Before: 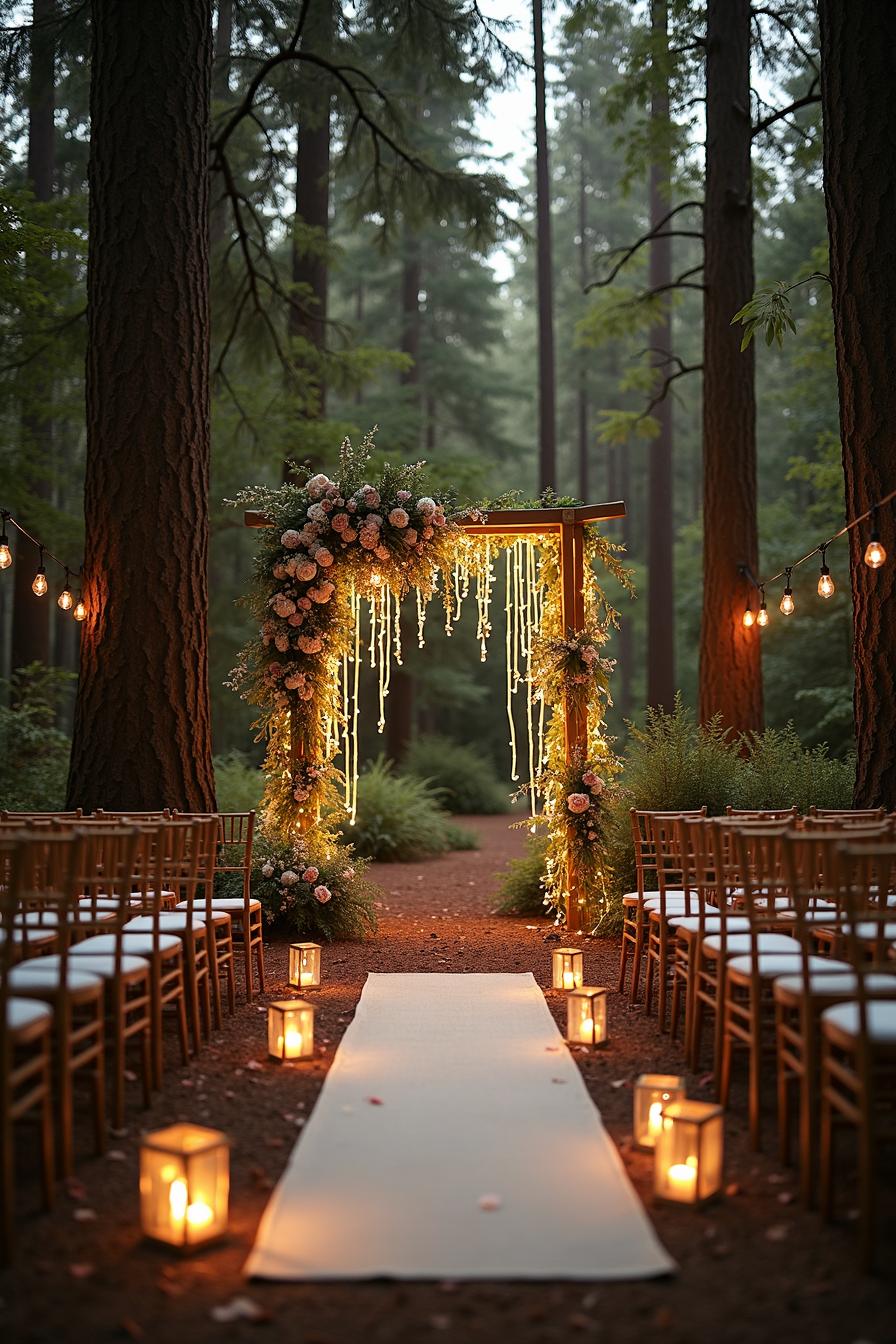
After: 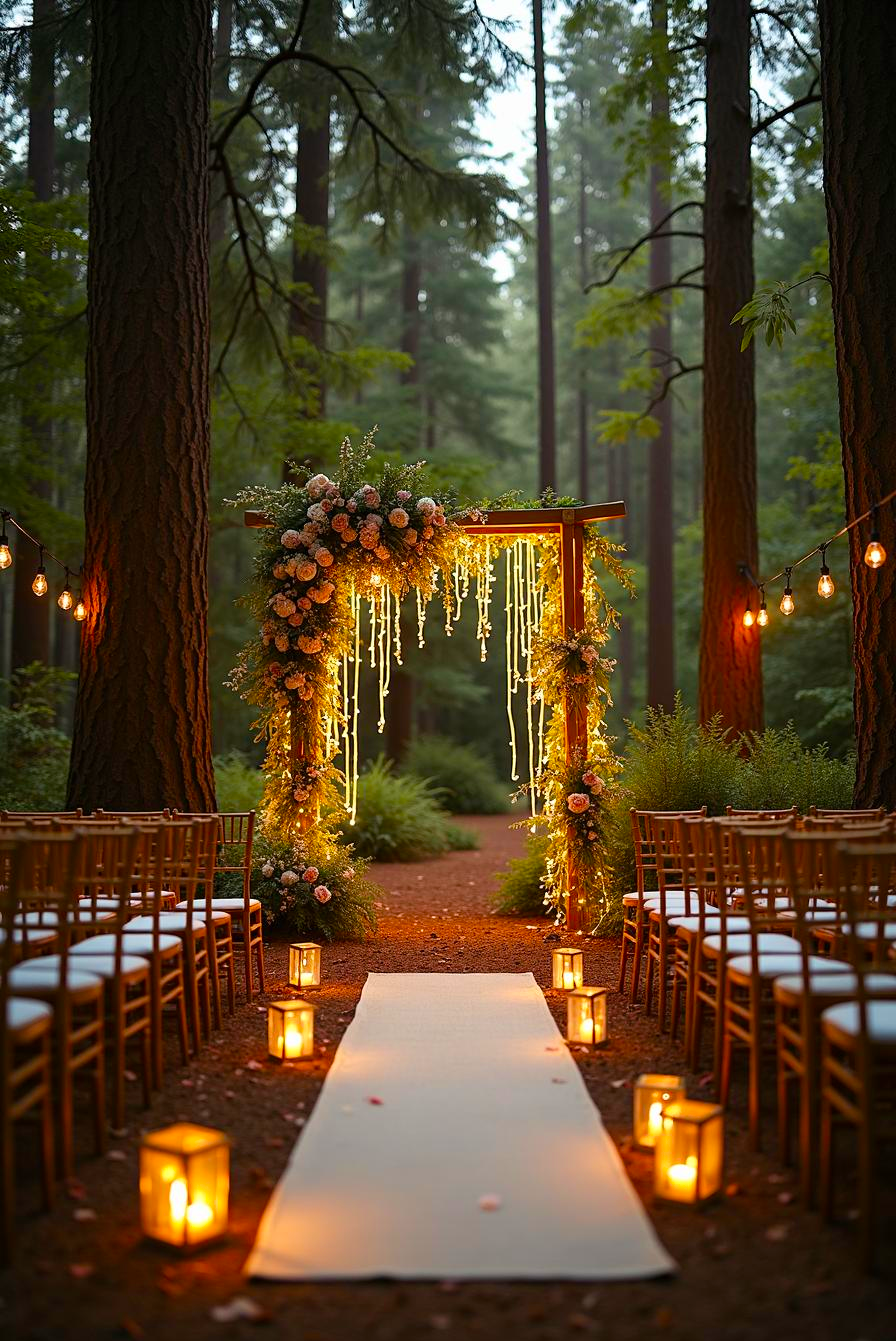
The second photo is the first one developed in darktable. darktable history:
crop: top 0.05%, bottom 0.098%
velvia: strength 32%, mid-tones bias 0.2
